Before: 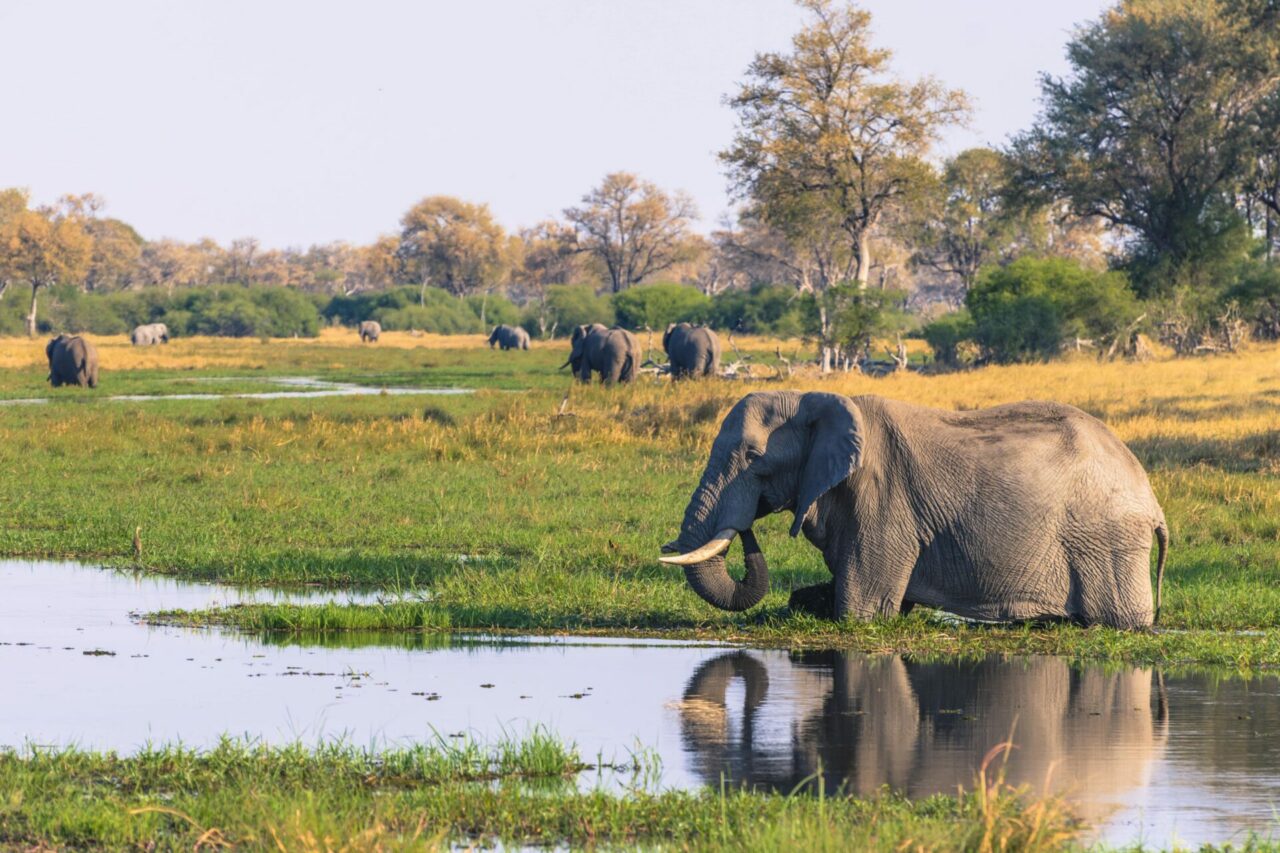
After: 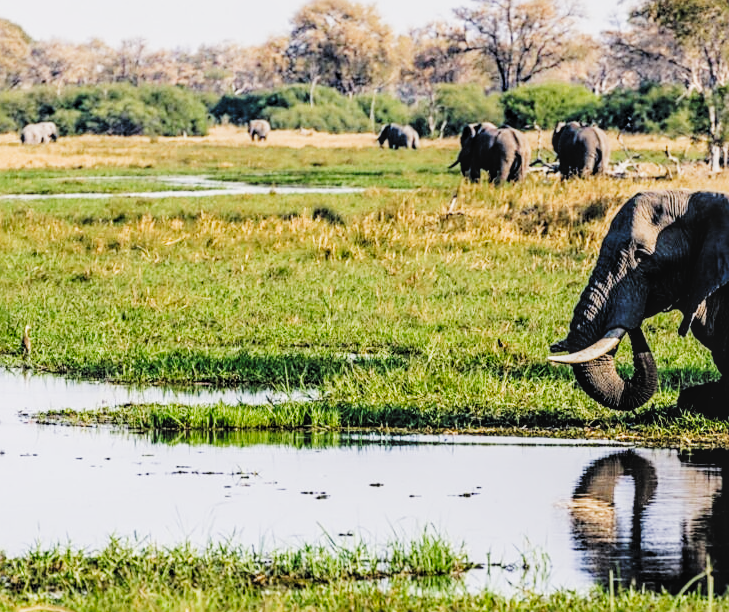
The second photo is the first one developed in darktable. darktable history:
sharpen: on, module defaults
tone curve: curves: ch0 [(0.003, 0.023) (0.071, 0.052) (0.236, 0.197) (0.466, 0.557) (0.631, 0.764) (0.806, 0.906) (1, 1)]; ch1 [(0, 0) (0.262, 0.227) (0.417, 0.386) (0.469, 0.467) (0.502, 0.51) (0.528, 0.521) (0.573, 0.555) (0.605, 0.621) (0.644, 0.671) (0.686, 0.728) (0.994, 0.987)]; ch2 [(0, 0) (0.262, 0.188) (0.385, 0.353) (0.427, 0.424) (0.495, 0.502) (0.531, 0.555) (0.583, 0.632) (0.644, 0.748) (1, 1)], preserve colors none
crop: left 8.709%, top 23.668%, right 34.331%, bottom 4.5%
filmic rgb: black relative exposure -3.93 EV, white relative exposure 3.14 EV, threshold 5.95 EV, hardness 2.87, add noise in highlights 0.001, preserve chrominance luminance Y, color science v3 (2019), use custom middle-gray values true, contrast in highlights soft, enable highlight reconstruction true
local contrast: on, module defaults
